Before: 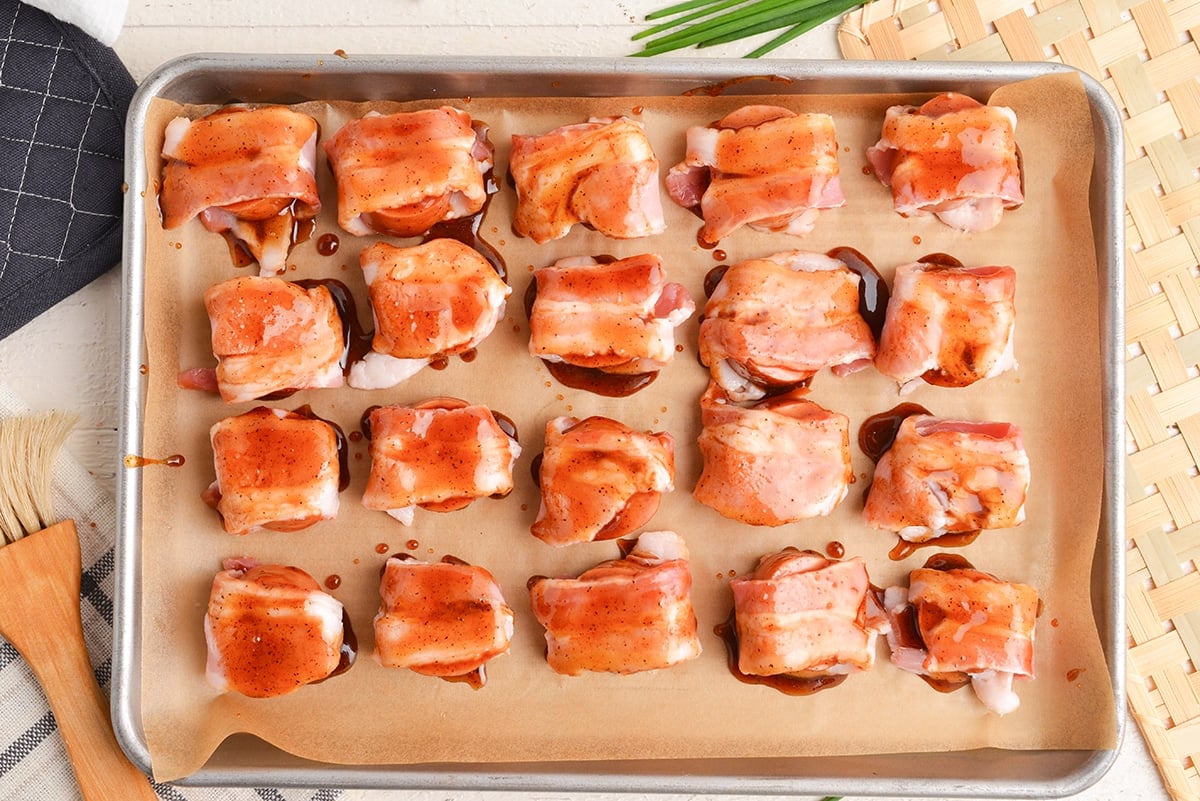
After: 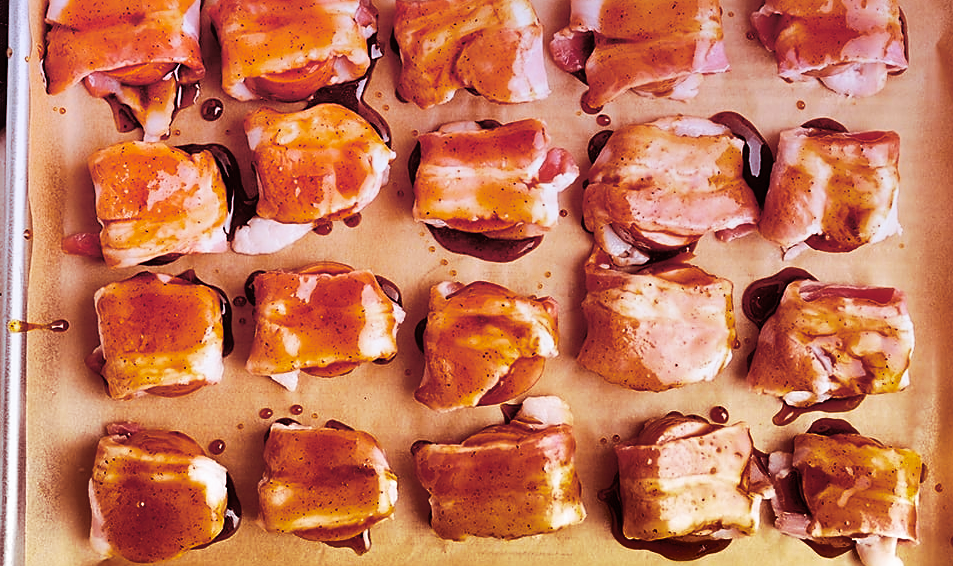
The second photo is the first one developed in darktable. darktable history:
base curve: curves: ch0 [(0, 0) (0.028, 0.03) (0.121, 0.232) (0.46, 0.748) (0.859, 0.968) (1, 1)], preserve colors none
graduated density: hue 238.83°, saturation 50%
shadows and highlights: shadows 24.5, highlights -78.15, soften with gaussian
tone curve: curves: ch0 [(0, 0) (0.003, 0.008) (0.011, 0.01) (0.025, 0.012) (0.044, 0.023) (0.069, 0.033) (0.1, 0.046) (0.136, 0.075) (0.177, 0.116) (0.224, 0.171) (0.277, 0.235) (0.335, 0.312) (0.399, 0.397) (0.468, 0.466) (0.543, 0.54) (0.623, 0.62) (0.709, 0.701) (0.801, 0.782) (0.898, 0.877) (1, 1)], preserve colors none
crop: left 9.712%, top 16.928%, right 10.845%, bottom 12.332%
sharpen: on, module defaults
split-toning: highlights › hue 187.2°, highlights › saturation 0.83, balance -68.05, compress 56.43%
color balance rgb: linear chroma grading › global chroma 15%, perceptual saturation grading › global saturation 30%
